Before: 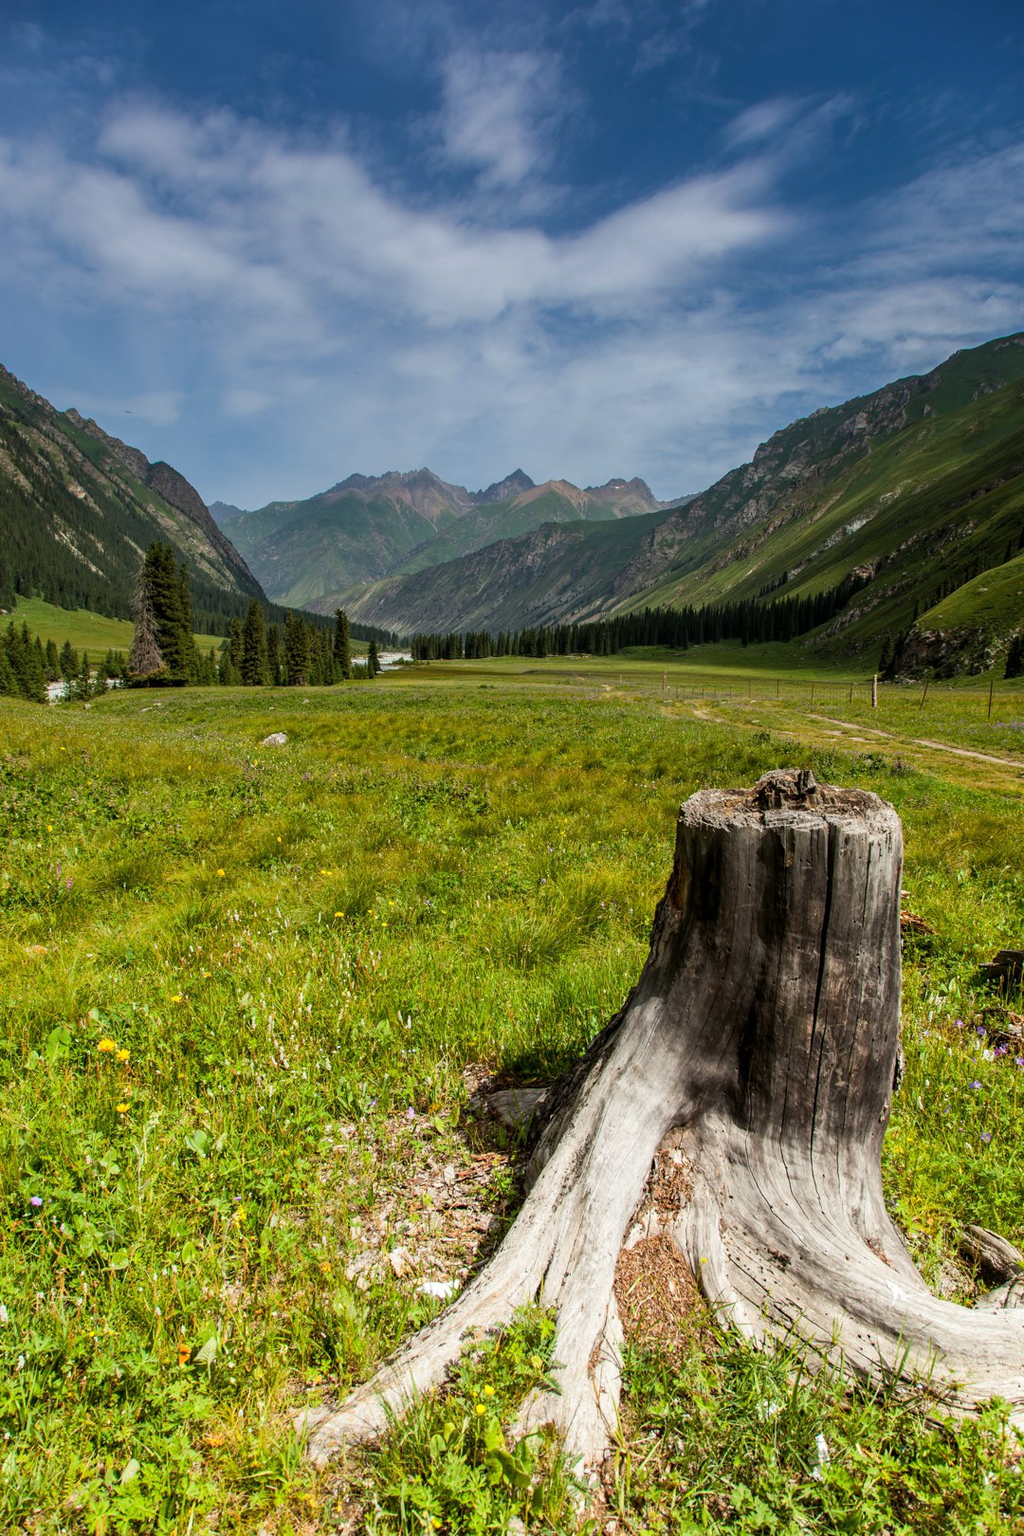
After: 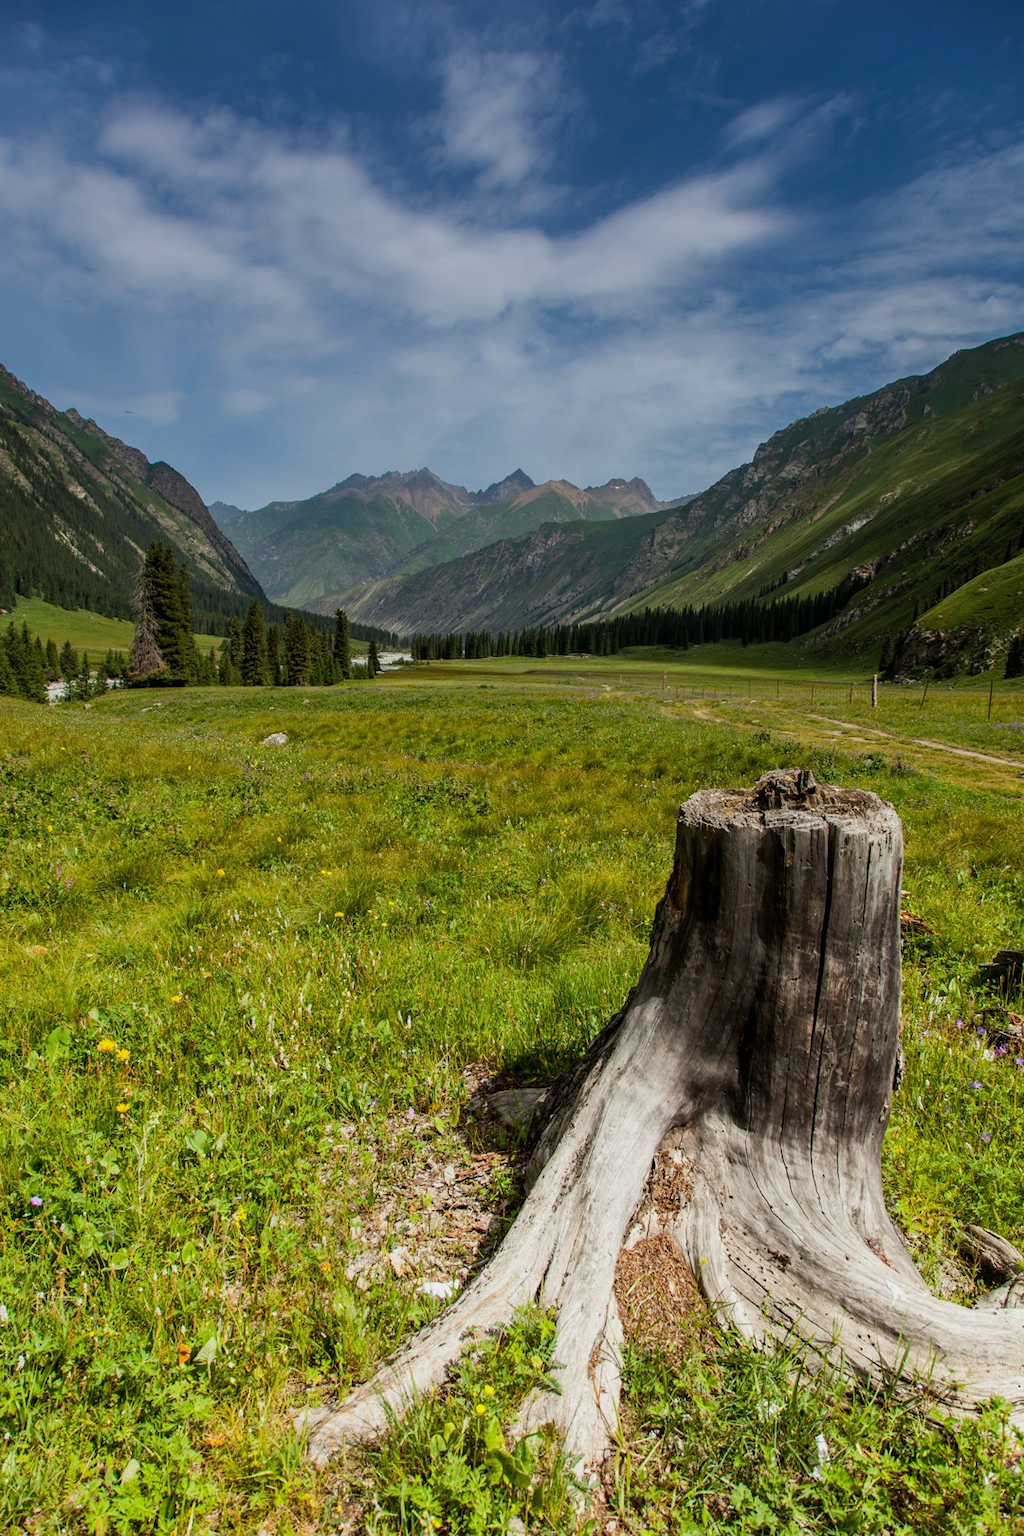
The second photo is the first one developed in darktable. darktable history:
exposure: exposure -0.244 EV, compensate highlight preservation false
